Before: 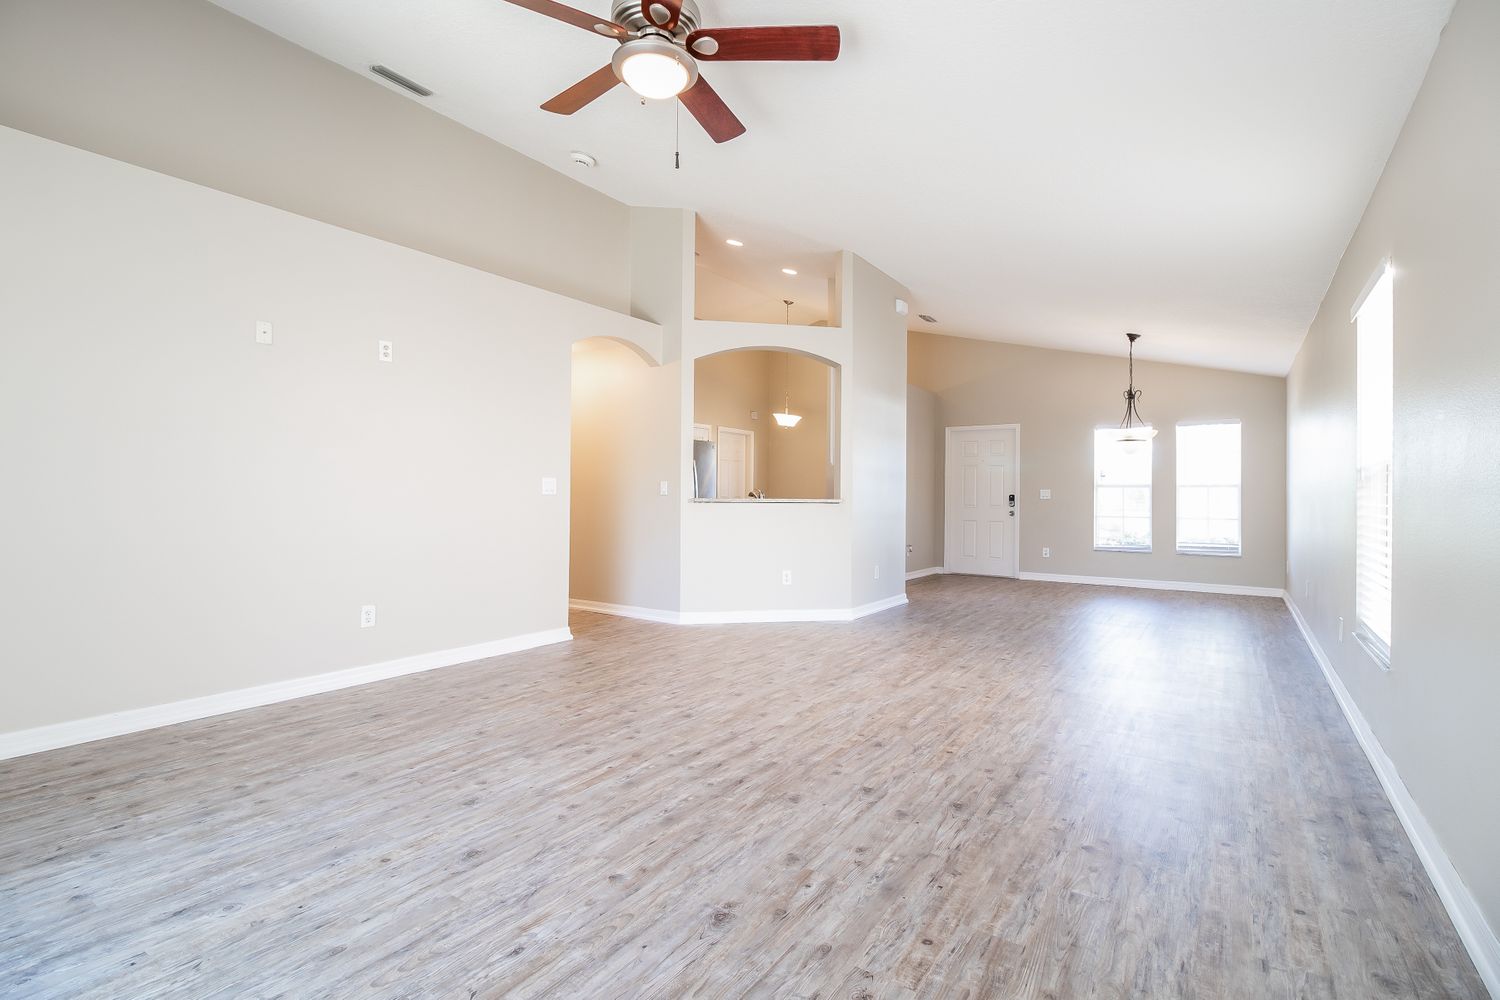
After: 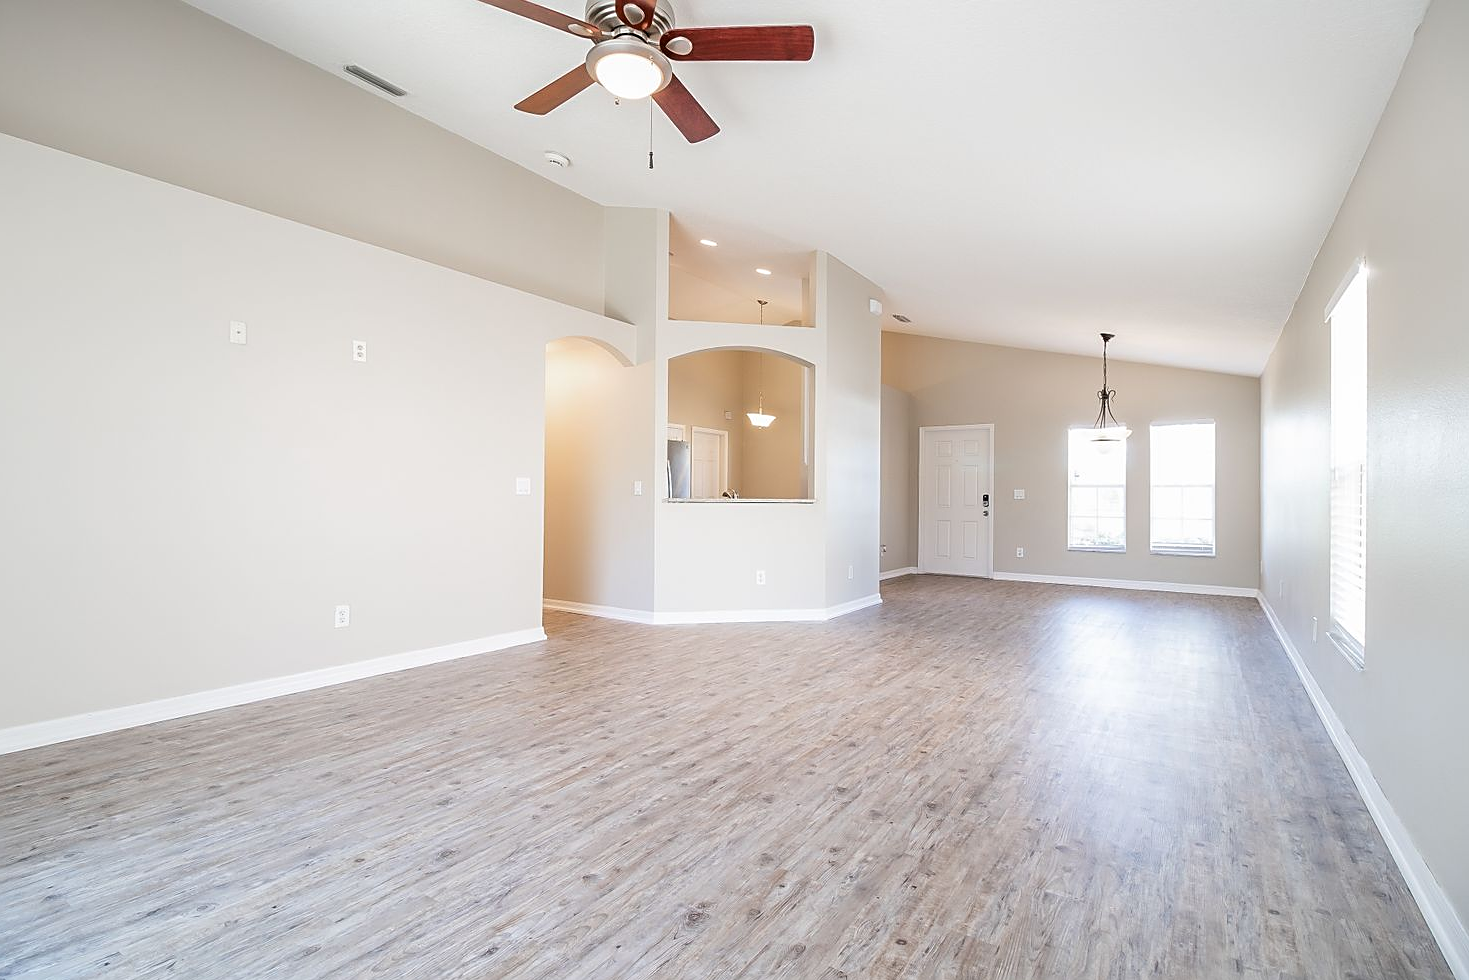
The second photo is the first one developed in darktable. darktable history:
crop: left 1.74%, right 0.267%, bottom 1.95%
sharpen: on, module defaults
